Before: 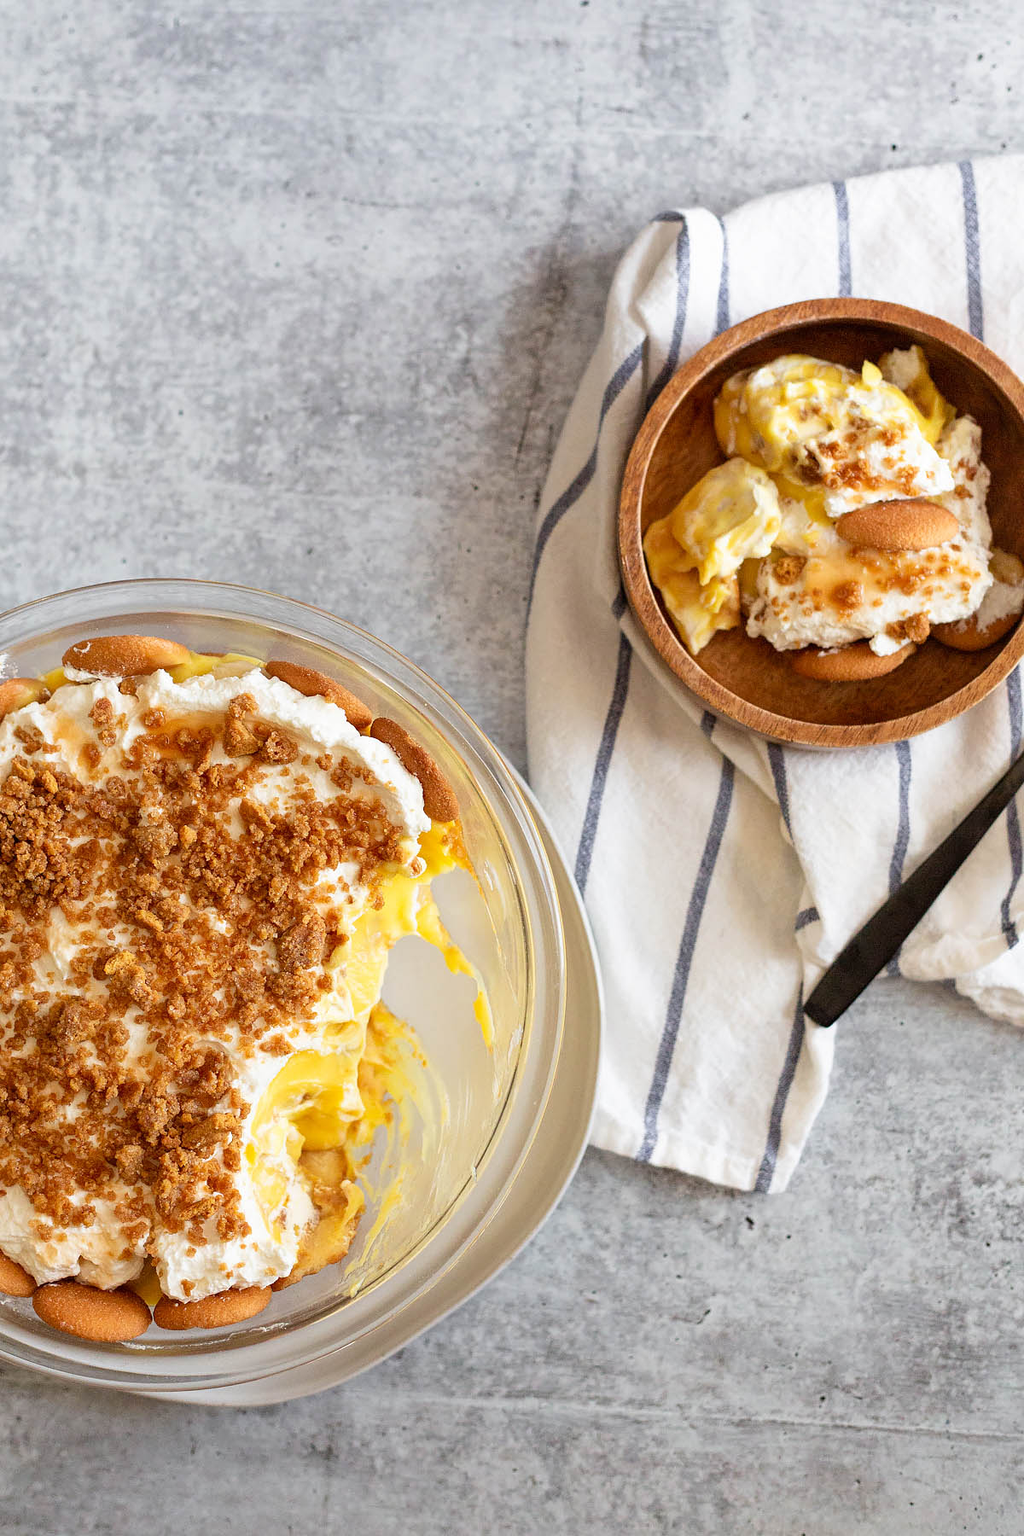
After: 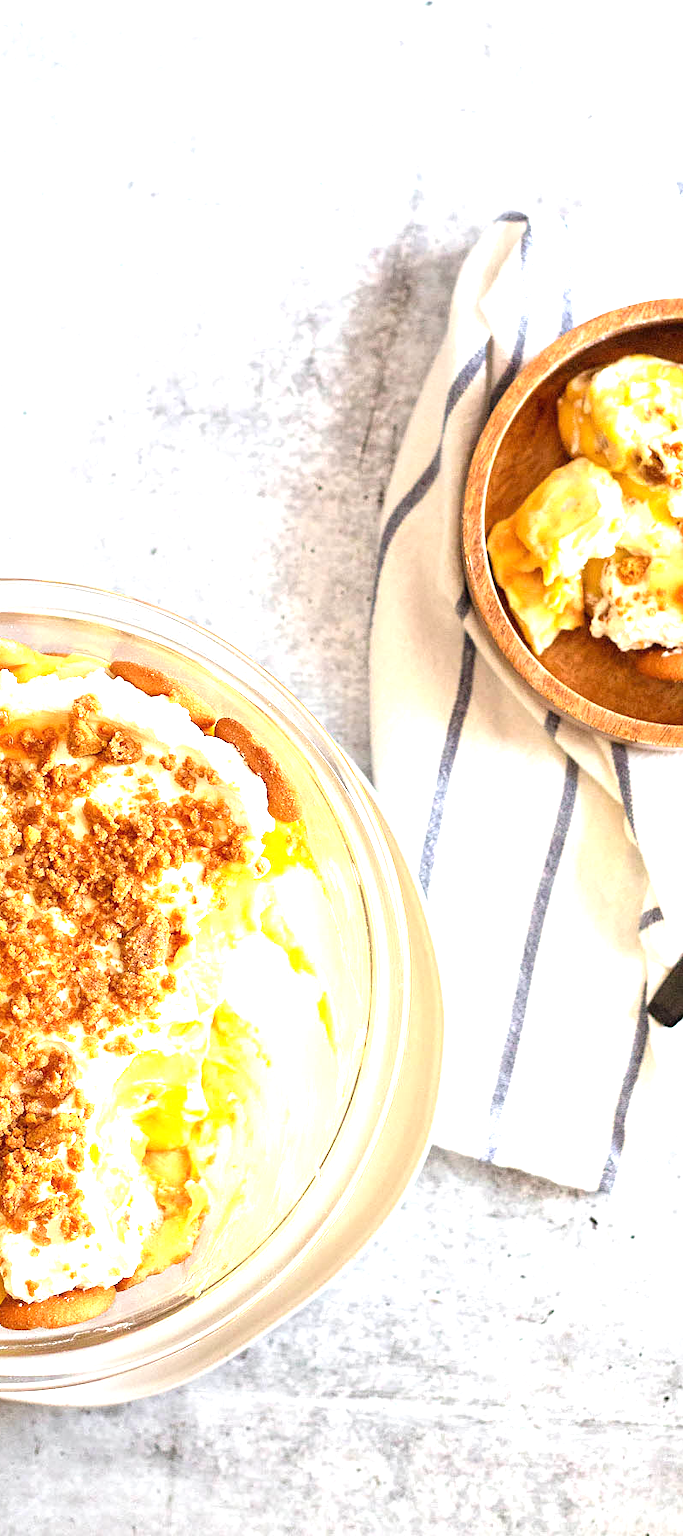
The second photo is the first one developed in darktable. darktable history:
crop and rotate: left 15.319%, right 17.9%
exposure: black level correction 0, exposure 1.383 EV, compensate exposure bias true, compensate highlight preservation false
